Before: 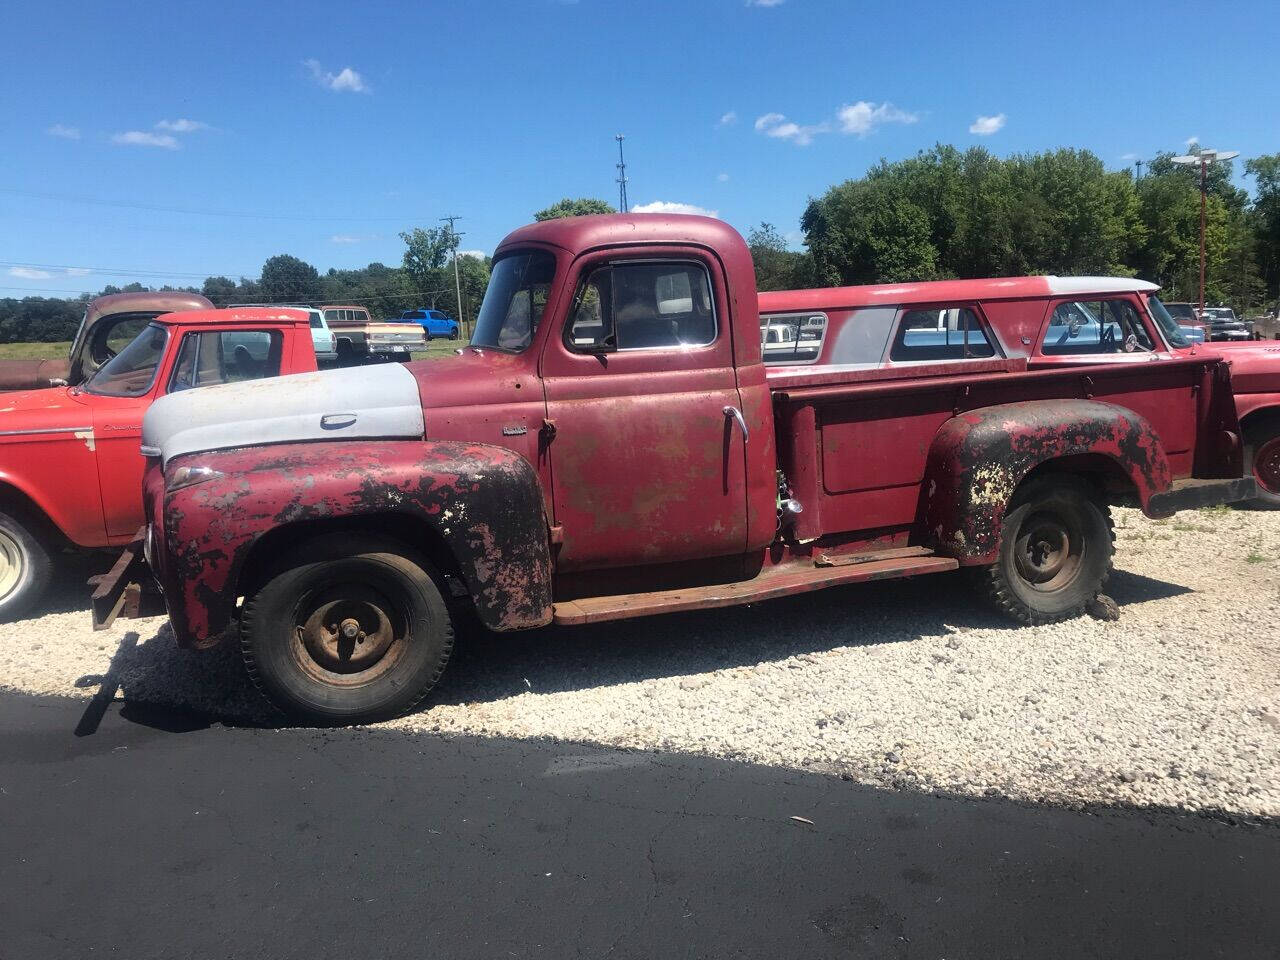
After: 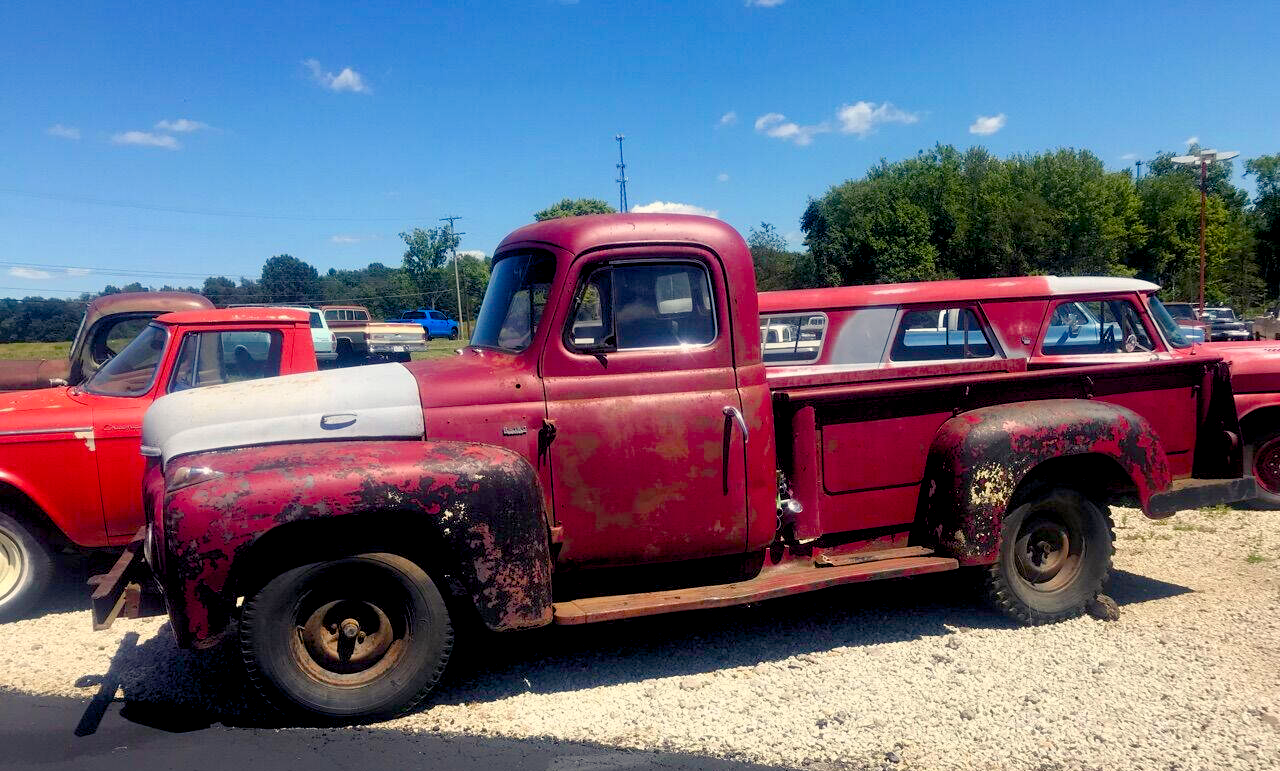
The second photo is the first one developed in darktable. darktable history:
color balance rgb: shadows lift › chroma 3%, shadows lift › hue 280.8°, power › hue 330°, highlights gain › chroma 3%, highlights gain › hue 75.6°, global offset › luminance -1%, perceptual saturation grading › global saturation 20%, perceptual saturation grading › highlights -25%, perceptual saturation grading › shadows 50%, global vibrance 20%
crop: bottom 19.644%
